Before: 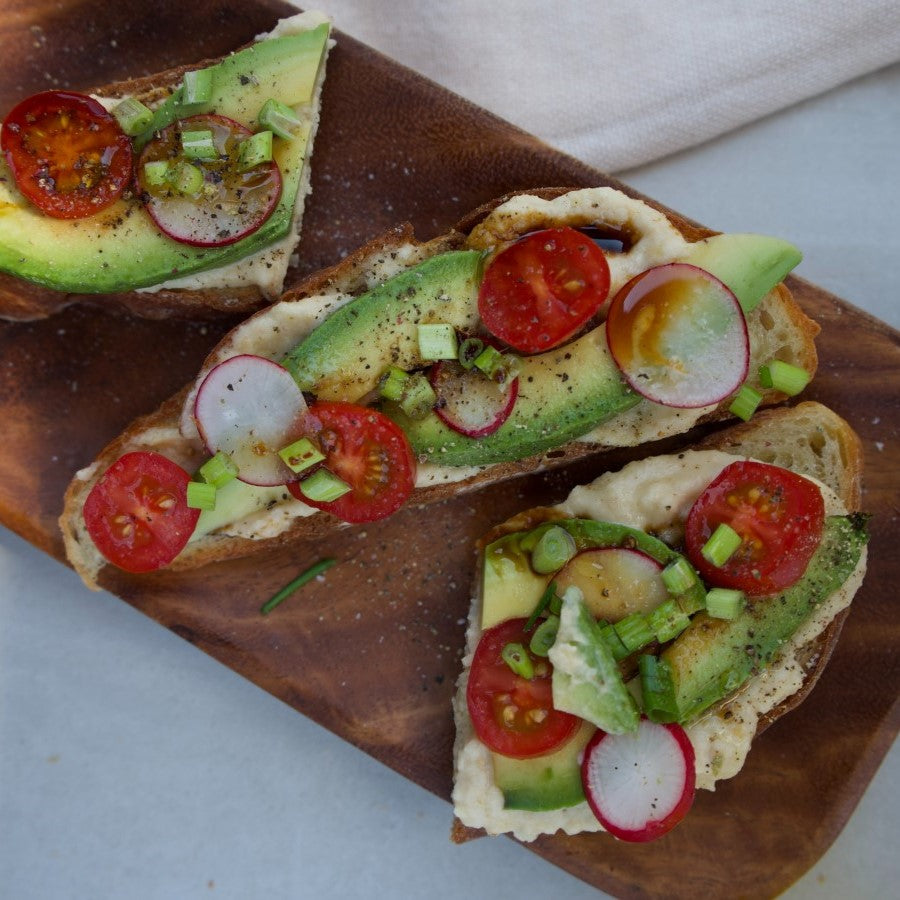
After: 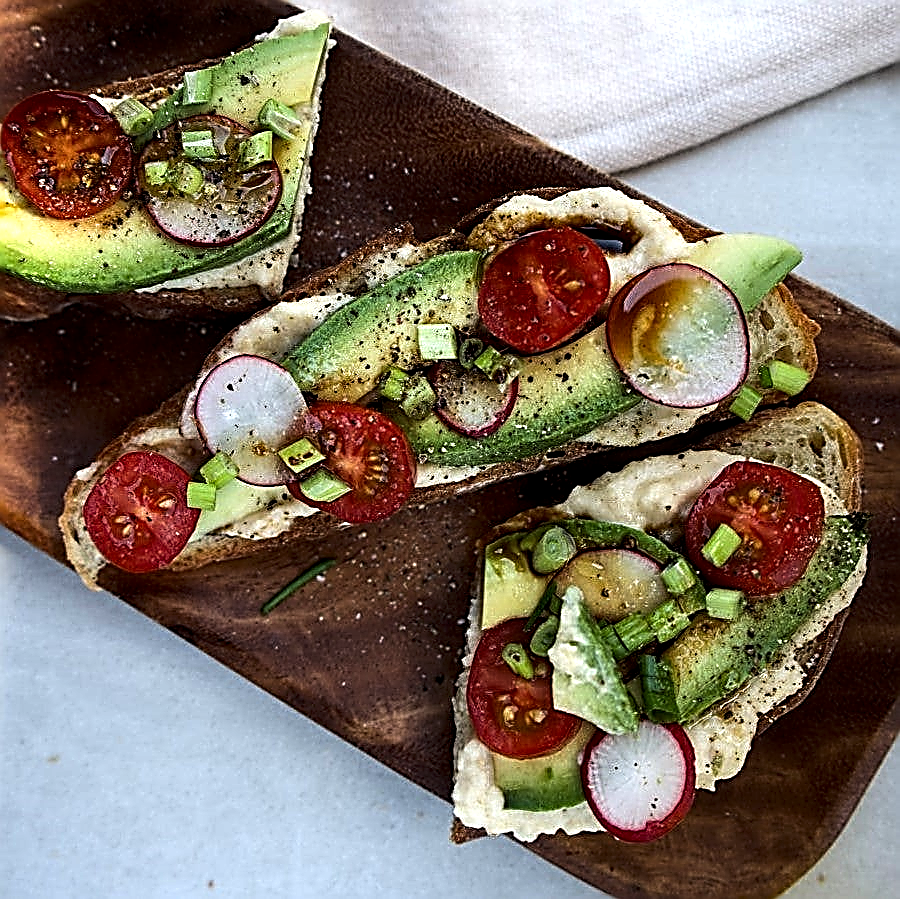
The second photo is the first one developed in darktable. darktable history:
tone equalizer: -8 EV -1.08 EV, -7 EV -1.01 EV, -6 EV -0.867 EV, -5 EV -0.578 EV, -3 EV 0.578 EV, -2 EV 0.867 EV, -1 EV 1.01 EV, +0 EV 1.08 EV, edges refinement/feathering 500, mask exposure compensation -1.57 EV, preserve details no
crop: bottom 0.071%
local contrast: highlights 25%, shadows 75%, midtone range 0.75
sharpen: amount 2
